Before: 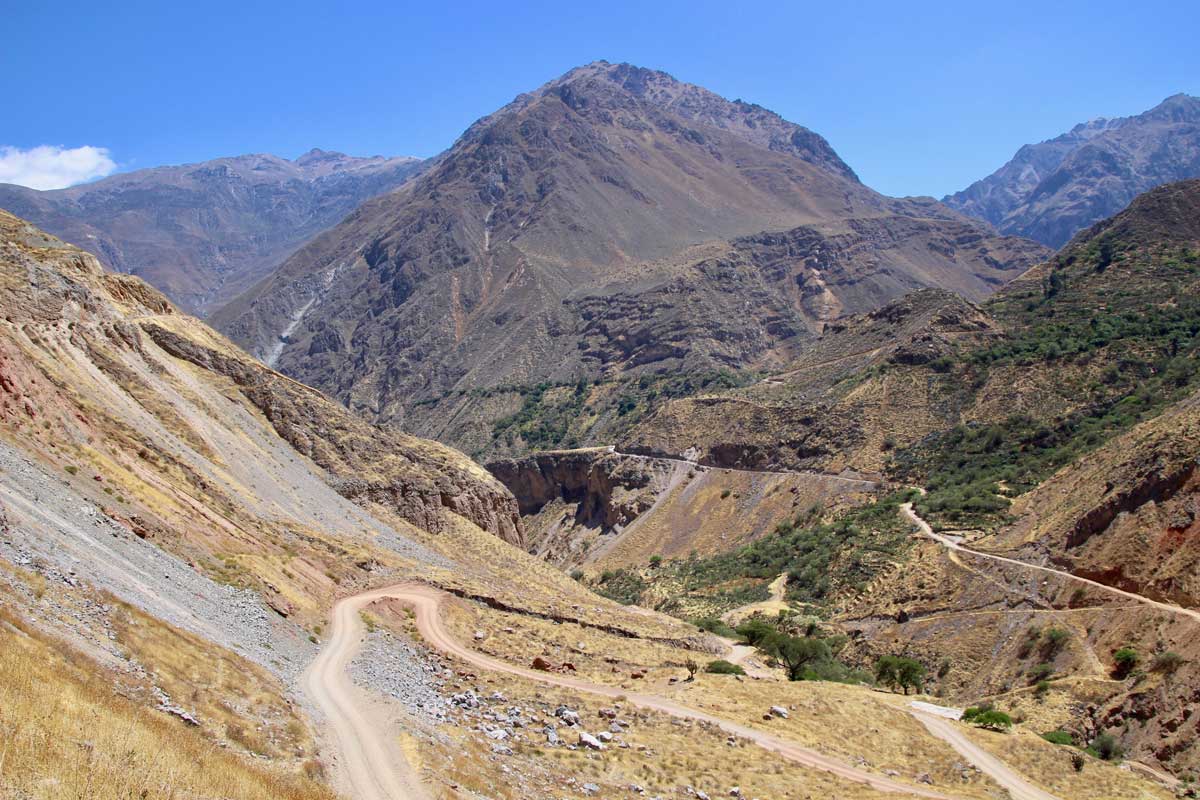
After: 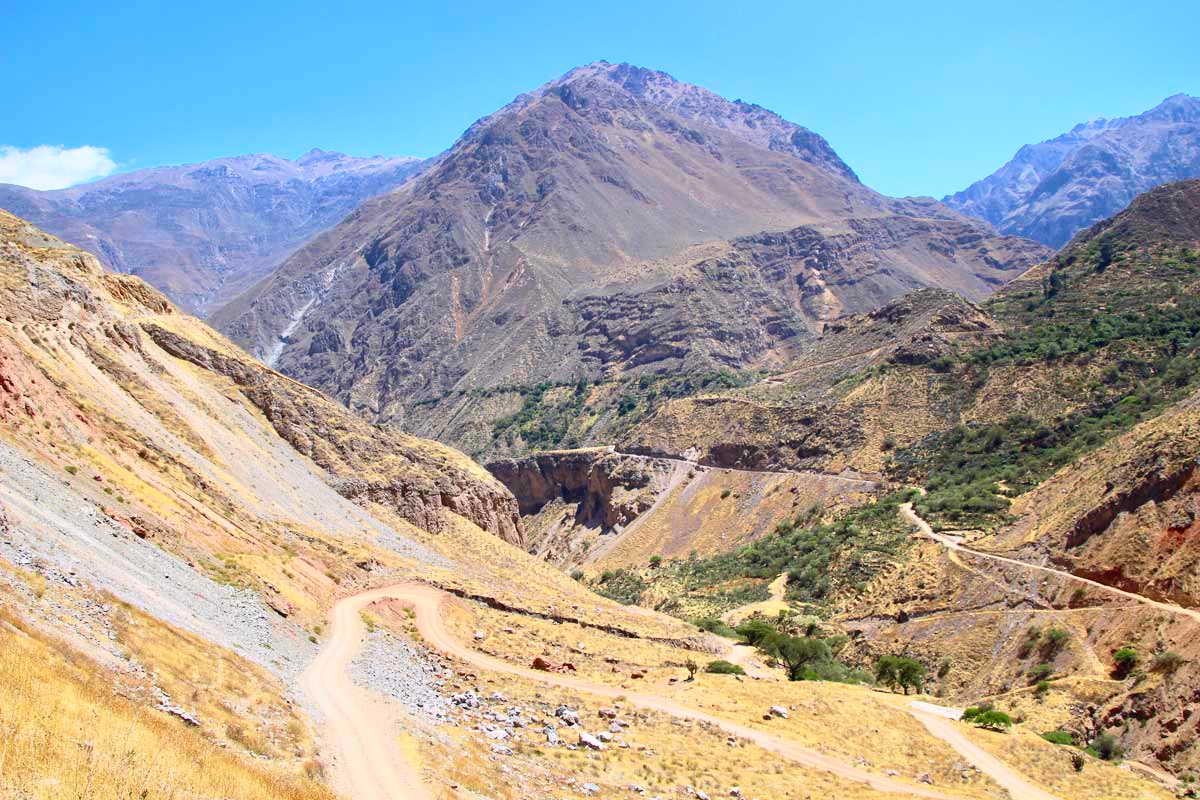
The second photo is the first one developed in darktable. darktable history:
contrast brightness saturation: contrast 0.243, brightness 0.25, saturation 0.383
